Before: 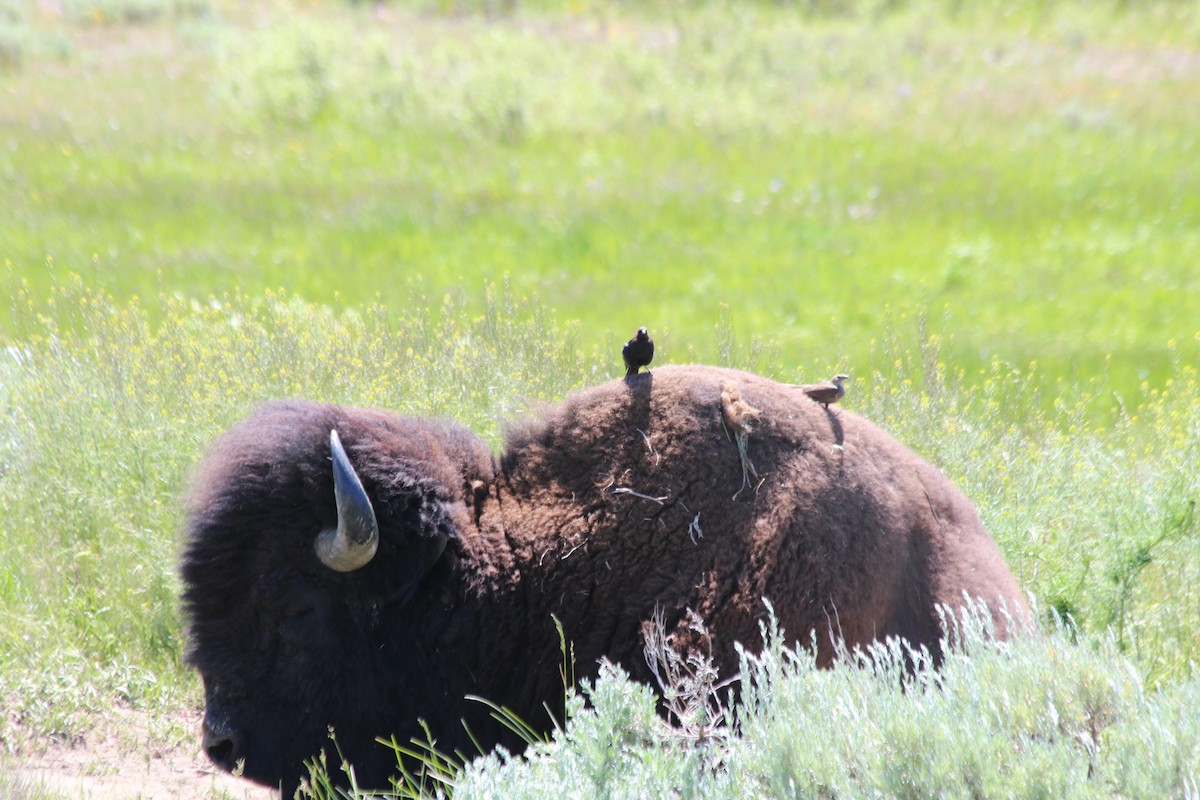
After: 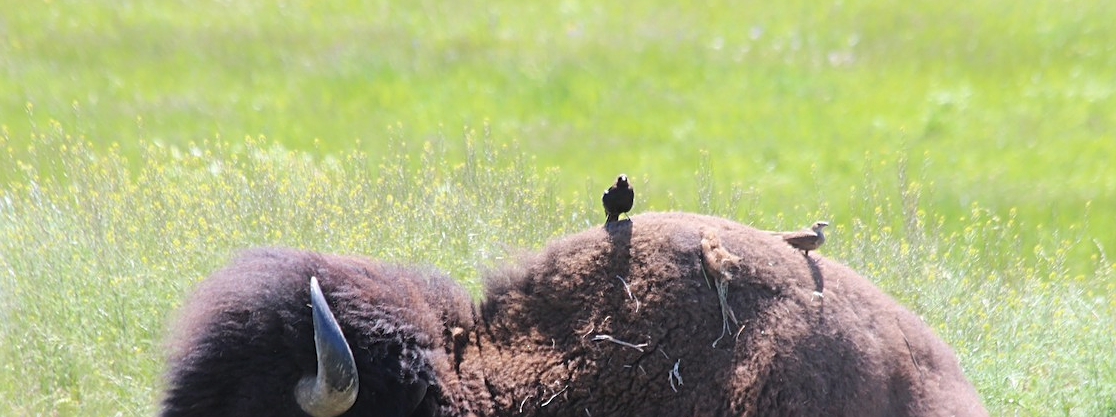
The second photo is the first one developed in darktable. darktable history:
contrast equalizer: octaves 7, y [[0.6 ×6], [0.55 ×6], [0 ×6], [0 ×6], [0 ×6]], mix -0.3
crop: left 1.744%, top 19.225%, right 5.069%, bottom 28.357%
sharpen: on, module defaults
